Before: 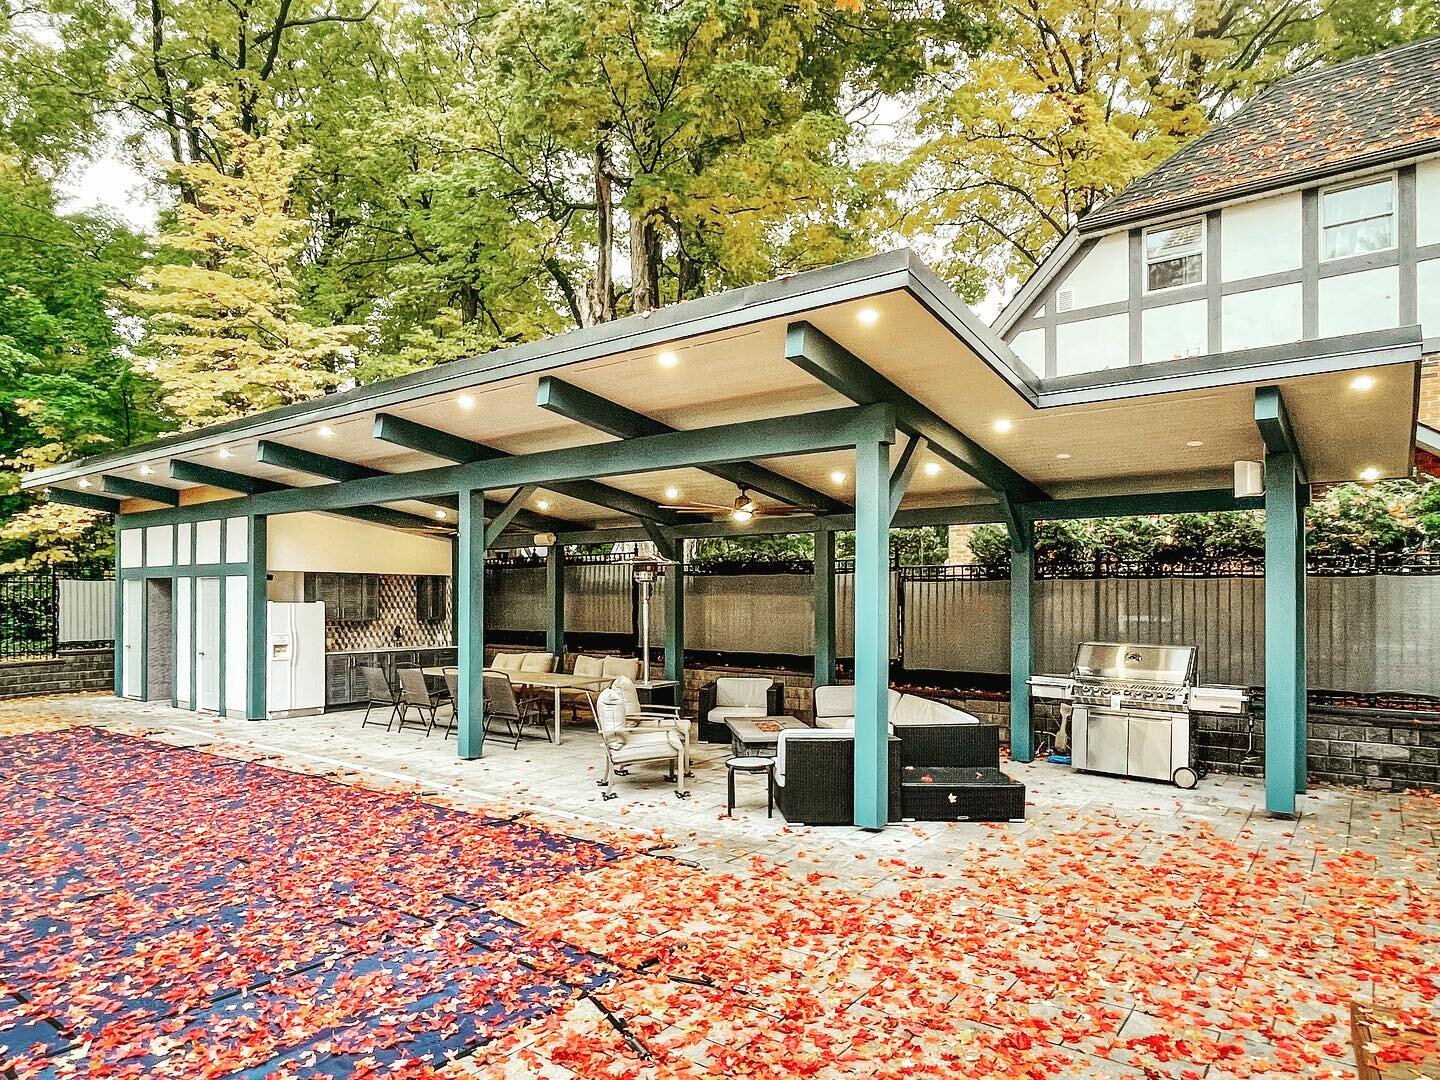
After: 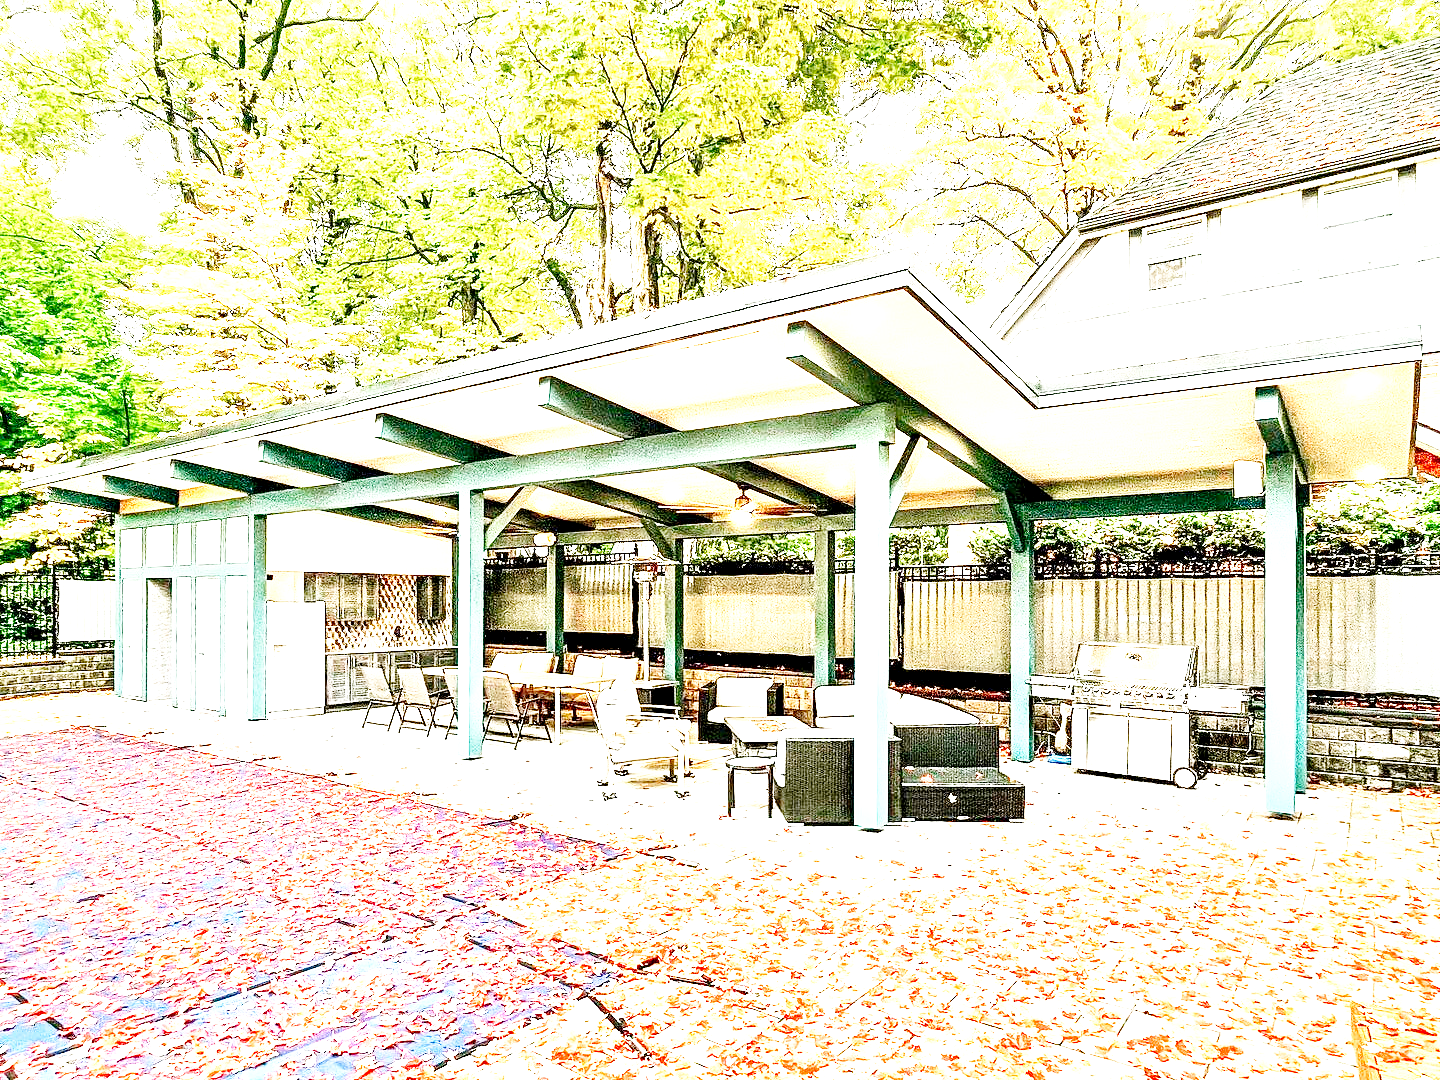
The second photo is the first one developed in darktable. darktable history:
exposure: black level correction 0.005, exposure 2.071 EV, compensate highlight preservation false
base curve: curves: ch0 [(0, 0) (0.028, 0.03) (0.121, 0.232) (0.46, 0.748) (0.859, 0.968) (1, 1)], preserve colors none
